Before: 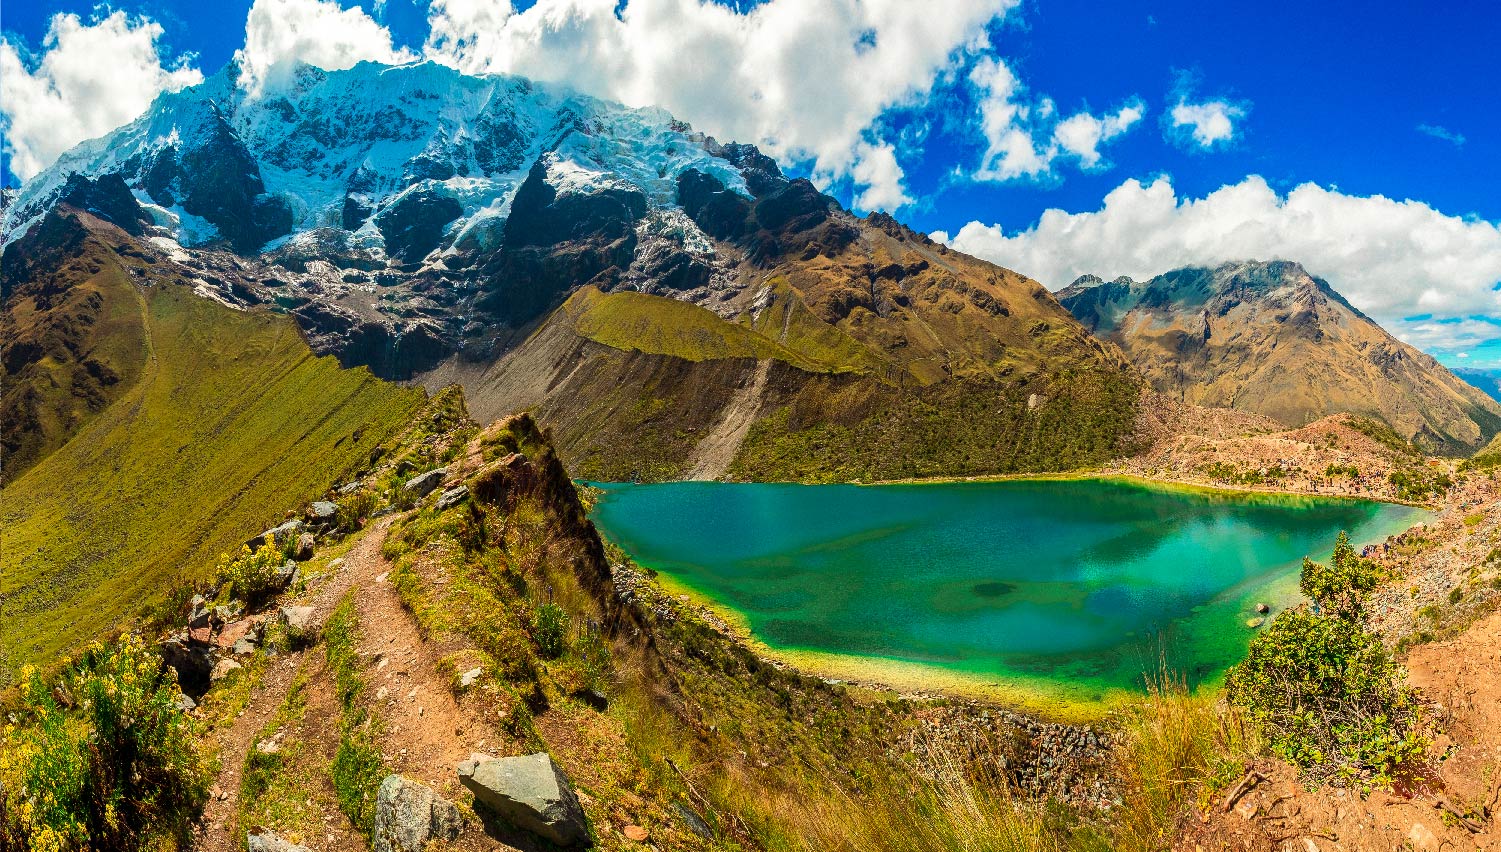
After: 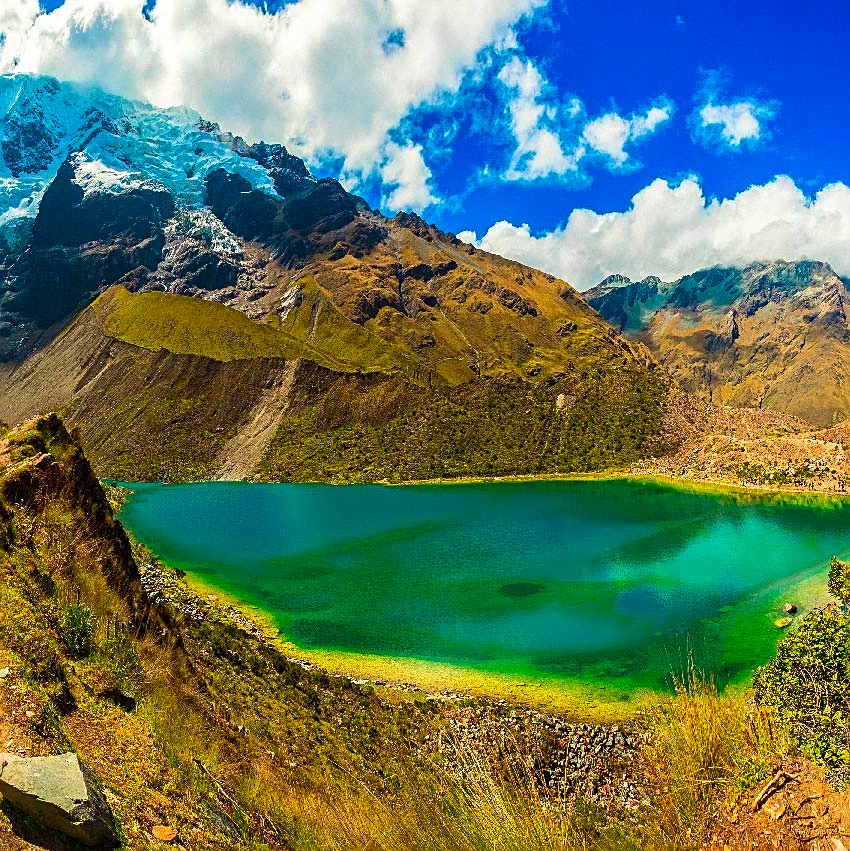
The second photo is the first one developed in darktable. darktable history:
velvia: on, module defaults
sharpen: on, module defaults
color balance rgb: perceptual saturation grading › global saturation 20%, global vibrance 20%
crop: left 31.458%, top 0%, right 11.876%
